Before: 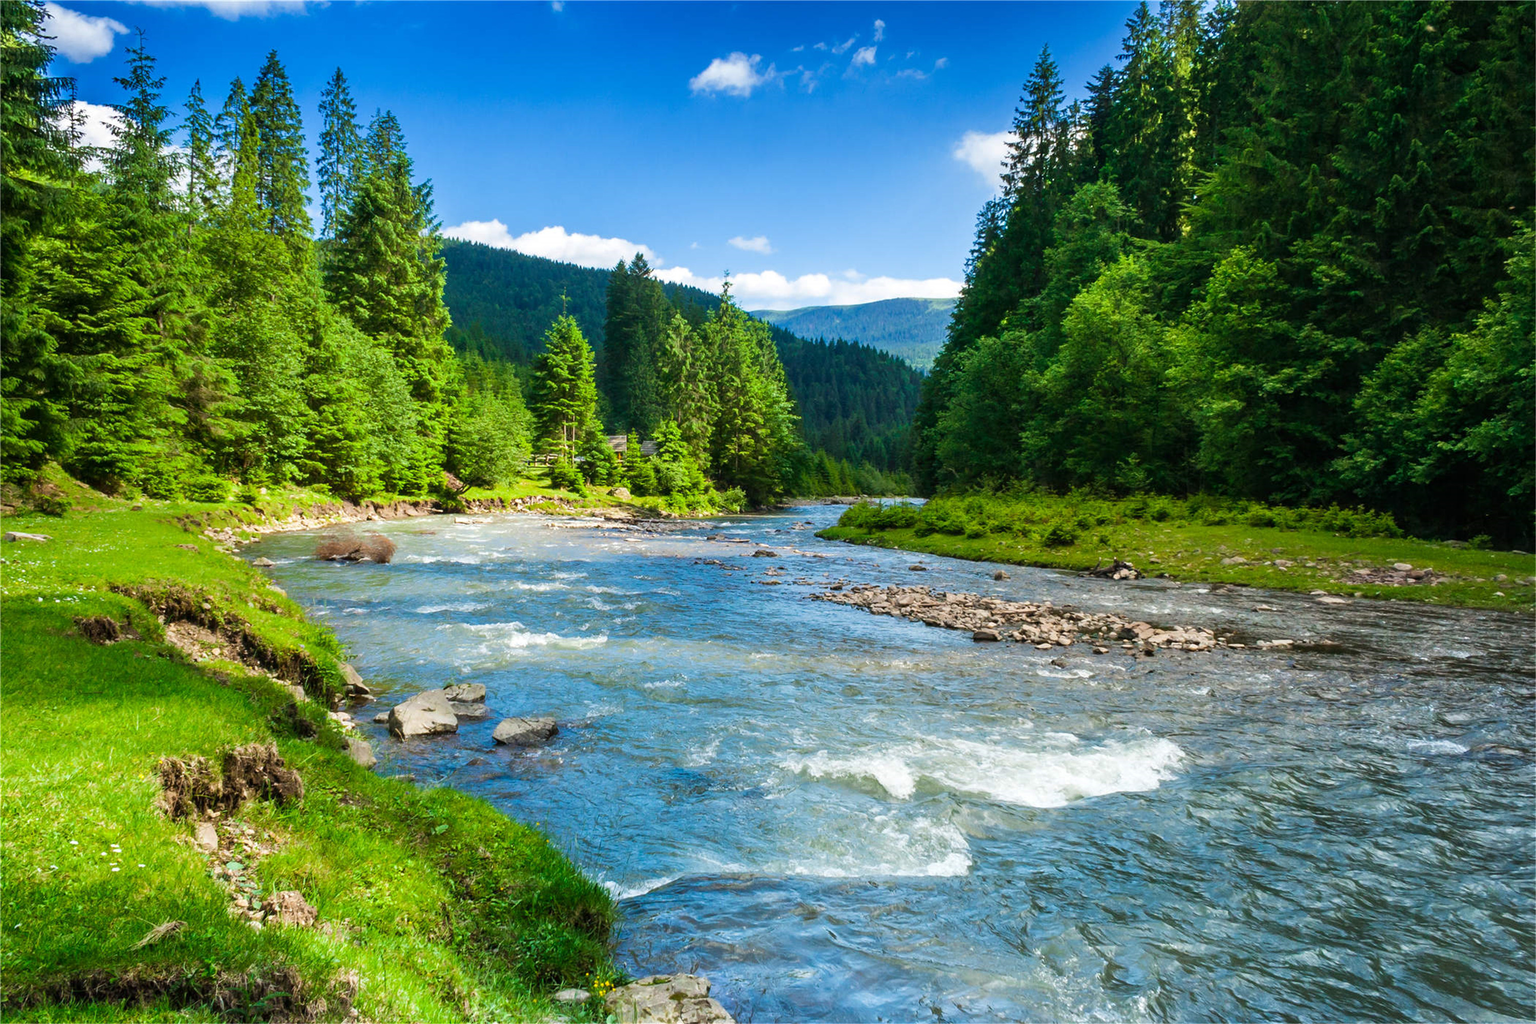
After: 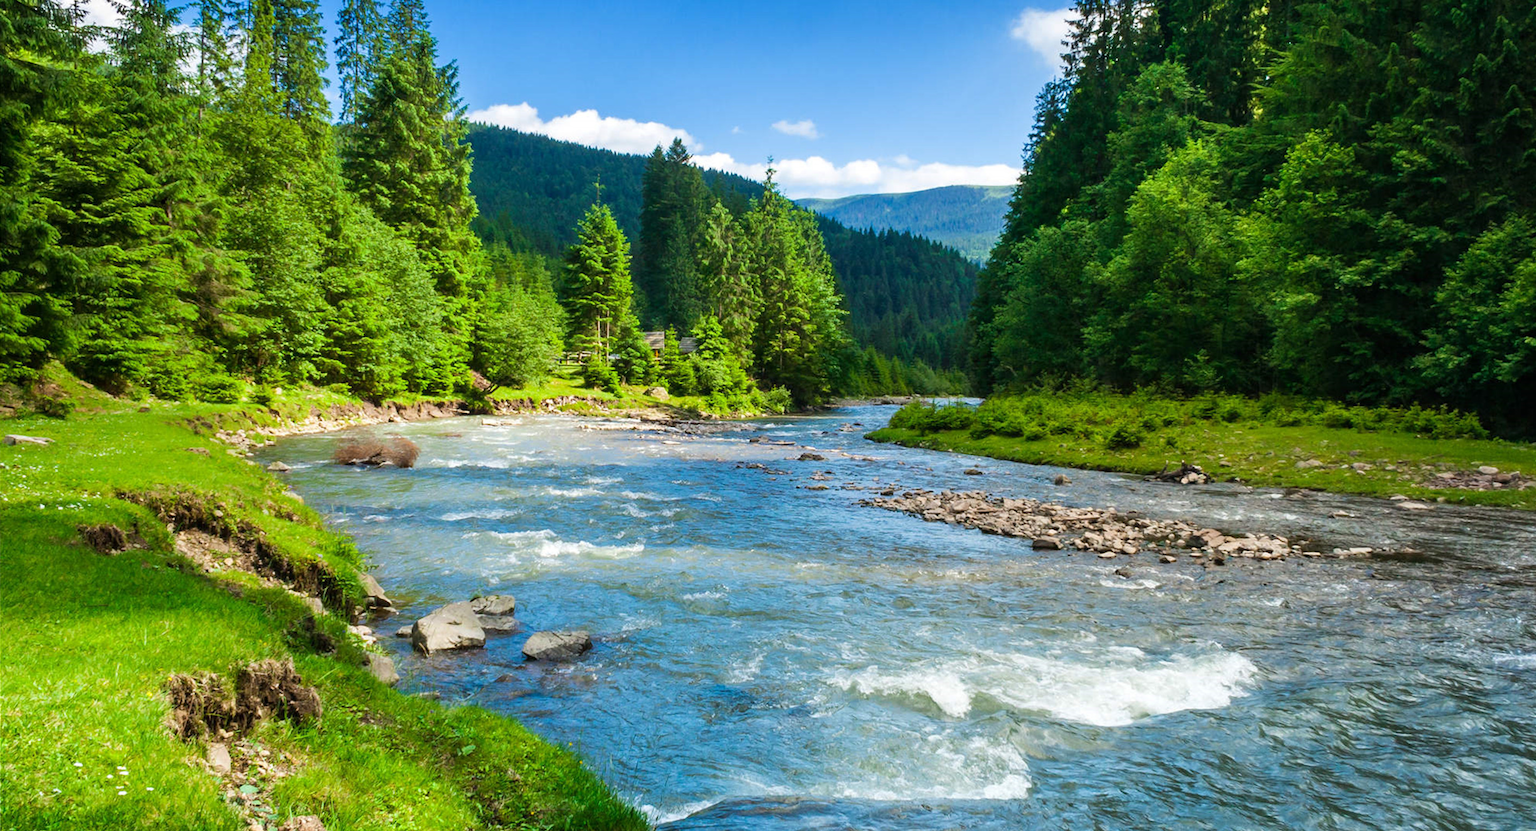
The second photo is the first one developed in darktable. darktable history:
crop and rotate: angle 0.07°, top 12.014%, right 5.611%, bottom 11.301%
